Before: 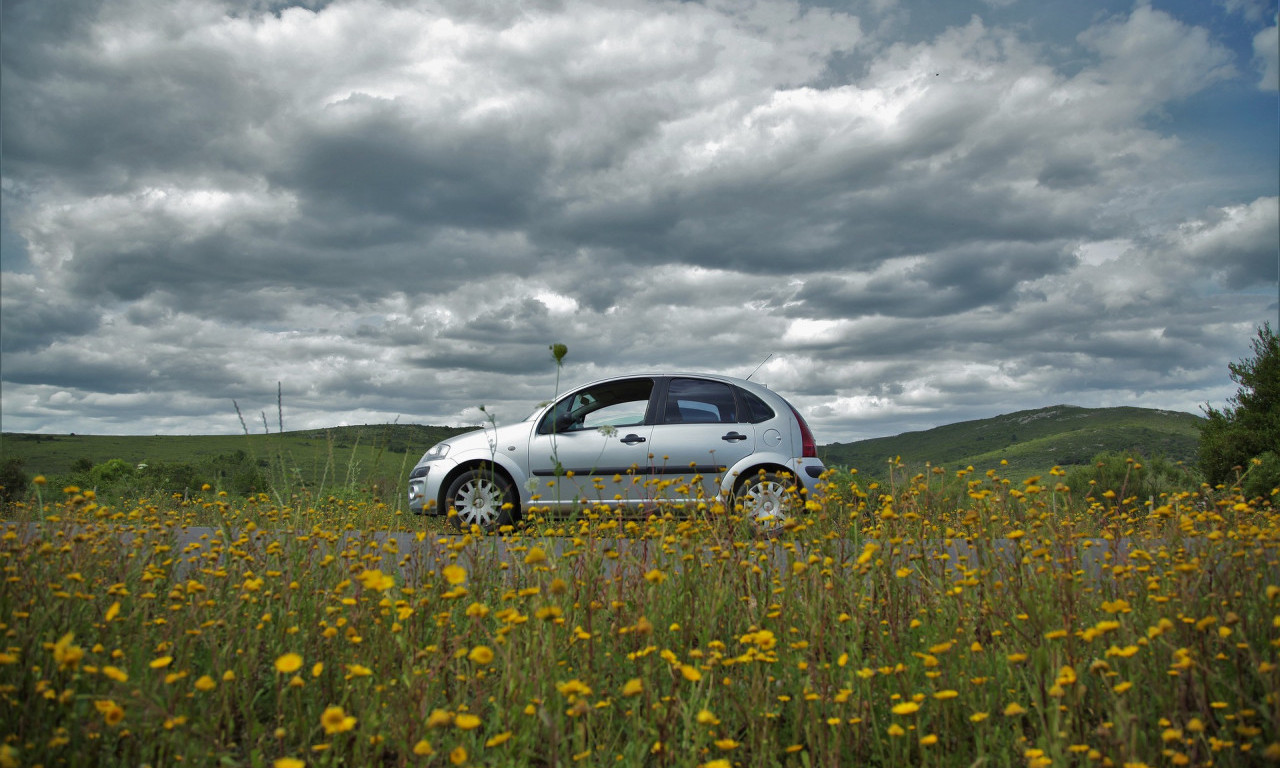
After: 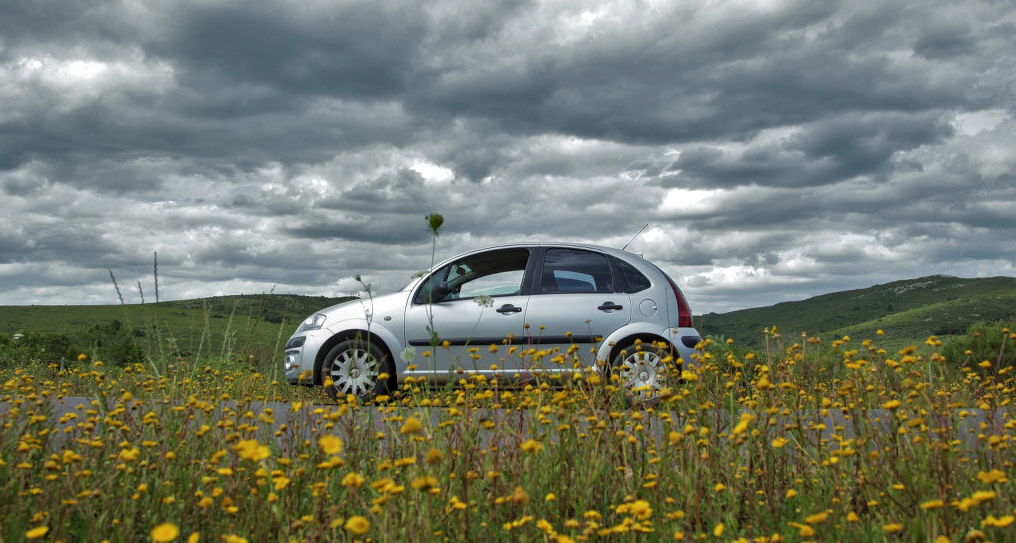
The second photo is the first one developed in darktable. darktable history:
crop: left 9.712%, top 16.928%, right 10.845%, bottom 12.332%
local contrast: on, module defaults
